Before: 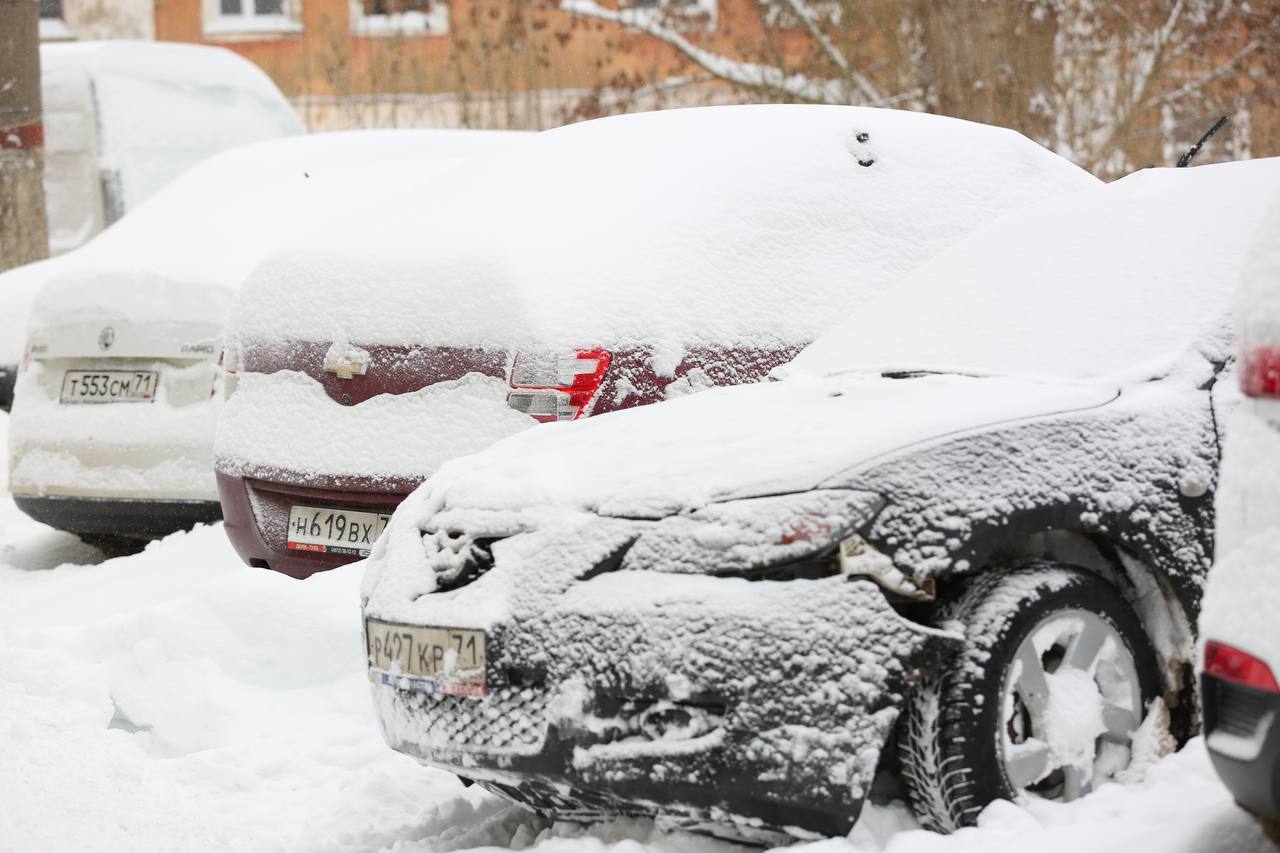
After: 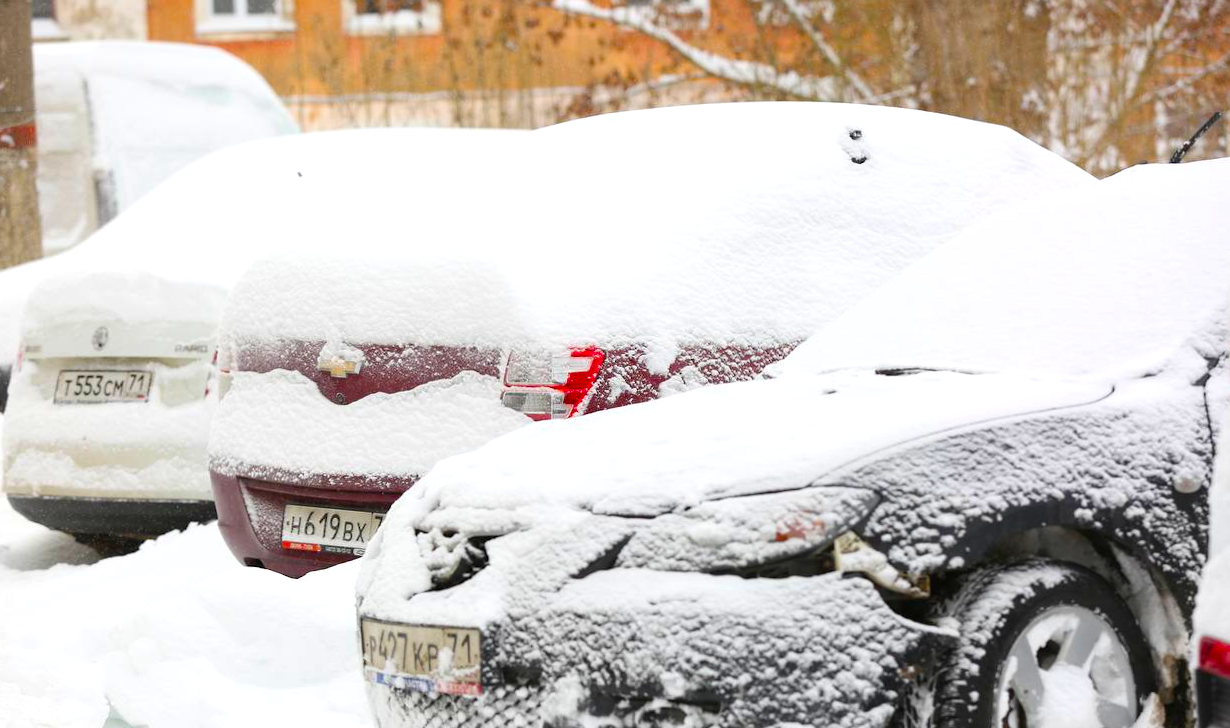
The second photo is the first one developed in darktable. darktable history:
color balance rgb: linear chroma grading › global chroma 15%, perceptual saturation grading › global saturation 30%
exposure: exposure 0.2 EV, compensate highlight preservation false
crop and rotate: angle 0.2°, left 0.275%, right 3.127%, bottom 14.18%
